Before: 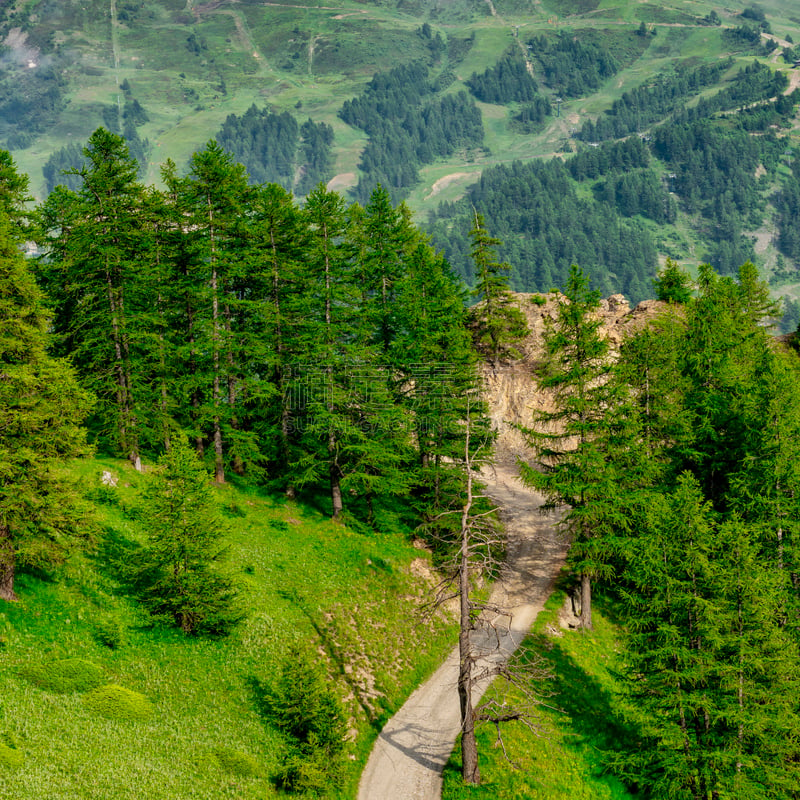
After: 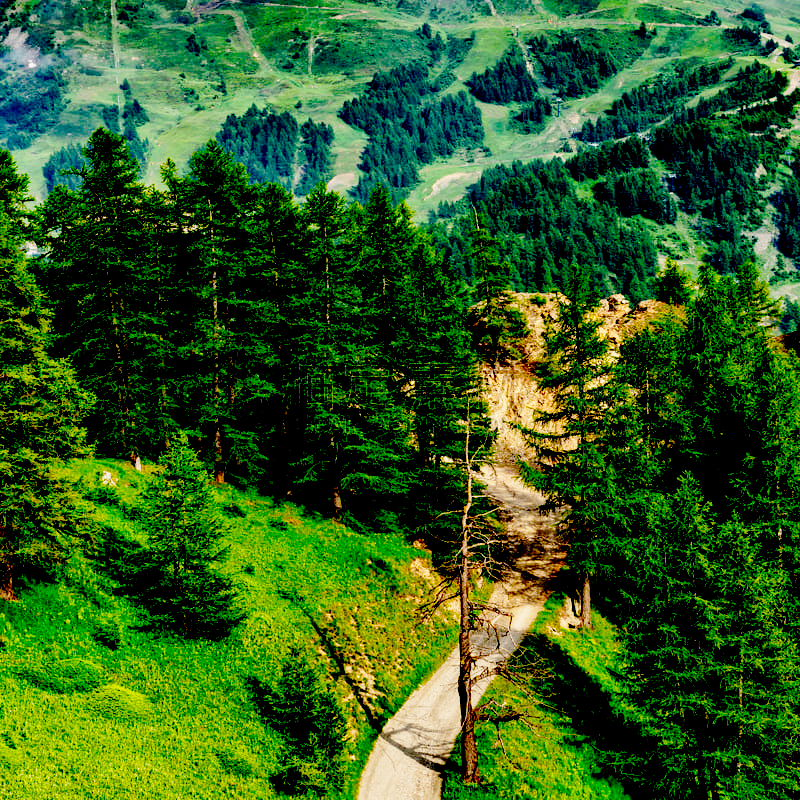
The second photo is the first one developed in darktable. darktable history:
exposure: black level correction 0.1, exposure -0.092 EV, compensate highlight preservation false
base curve: curves: ch0 [(0, 0) (0.028, 0.03) (0.121, 0.232) (0.46, 0.748) (0.859, 0.968) (1, 1)], preserve colors none
